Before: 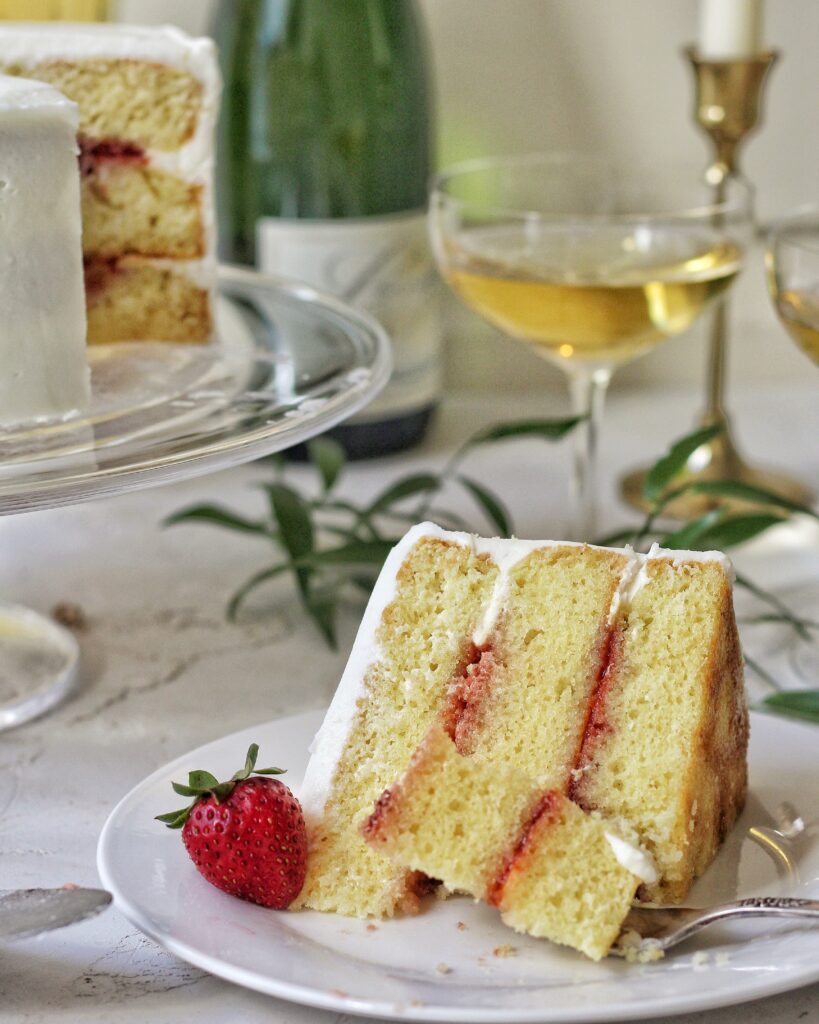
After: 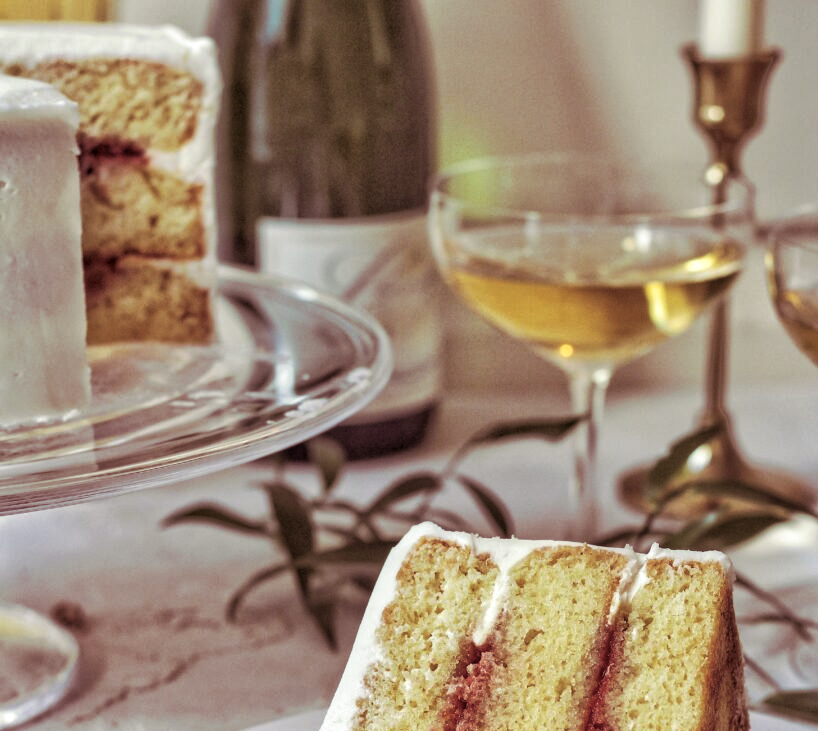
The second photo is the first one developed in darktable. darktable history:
shadows and highlights: low approximation 0.01, soften with gaussian
local contrast: on, module defaults
crop: bottom 28.576%
split-toning: on, module defaults
